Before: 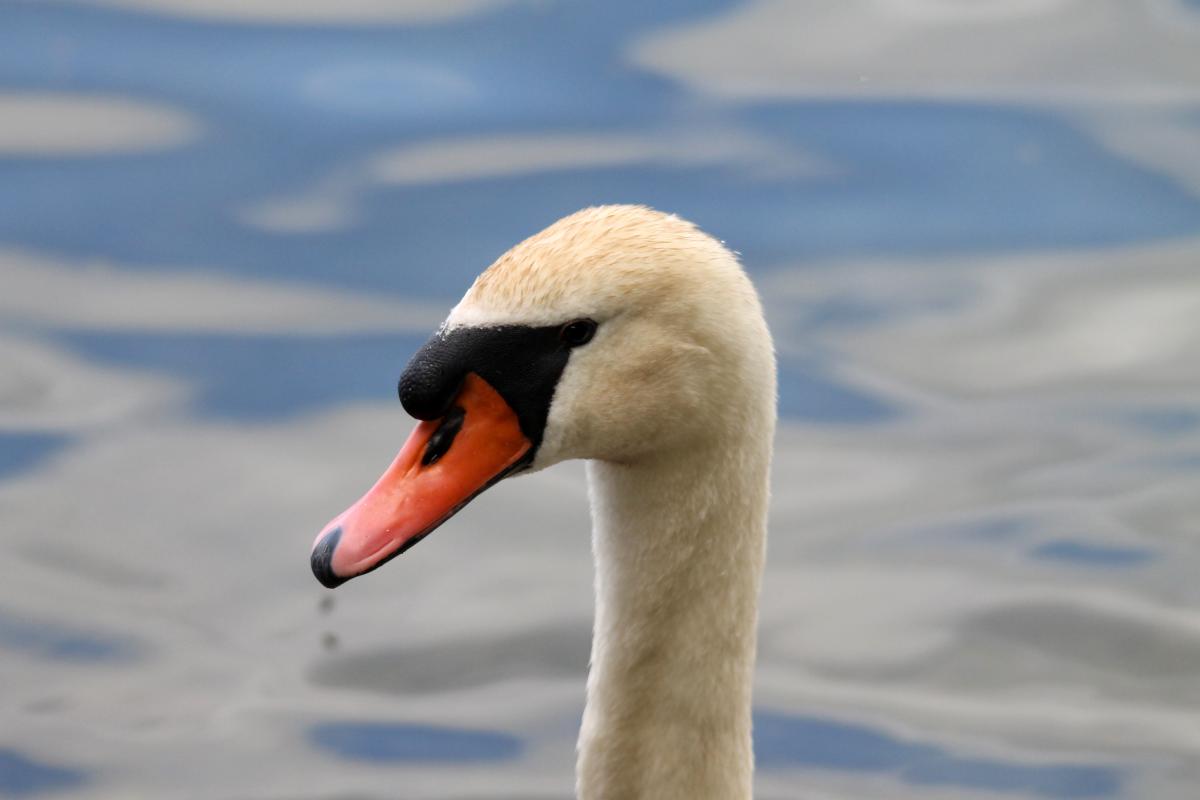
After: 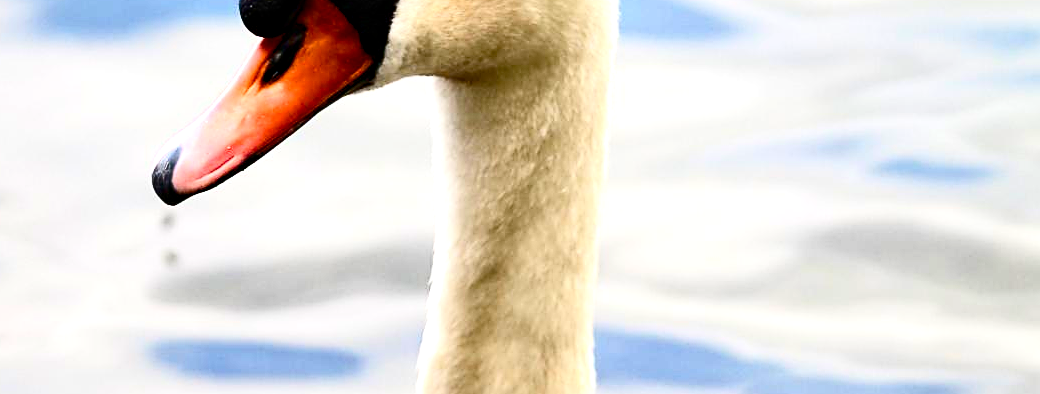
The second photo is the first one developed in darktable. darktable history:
sharpen: on, module defaults
crop and rotate: left 13.286%, top 47.886%, bottom 2.818%
contrast brightness saturation: contrast 0.294
color balance rgb: global offset › luminance -0.258%, perceptual saturation grading › global saturation 20%, perceptual saturation grading › highlights -25.235%, perceptual saturation grading › shadows 49.287%, perceptual brilliance grading › highlights 16.004%, perceptual brilliance grading › shadows -13.908%, global vibrance 20%
exposure: black level correction 0, exposure 0.693 EV, compensate exposure bias true, compensate highlight preservation false
tone equalizer: edges refinement/feathering 500, mask exposure compensation -1.57 EV, preserve details no
